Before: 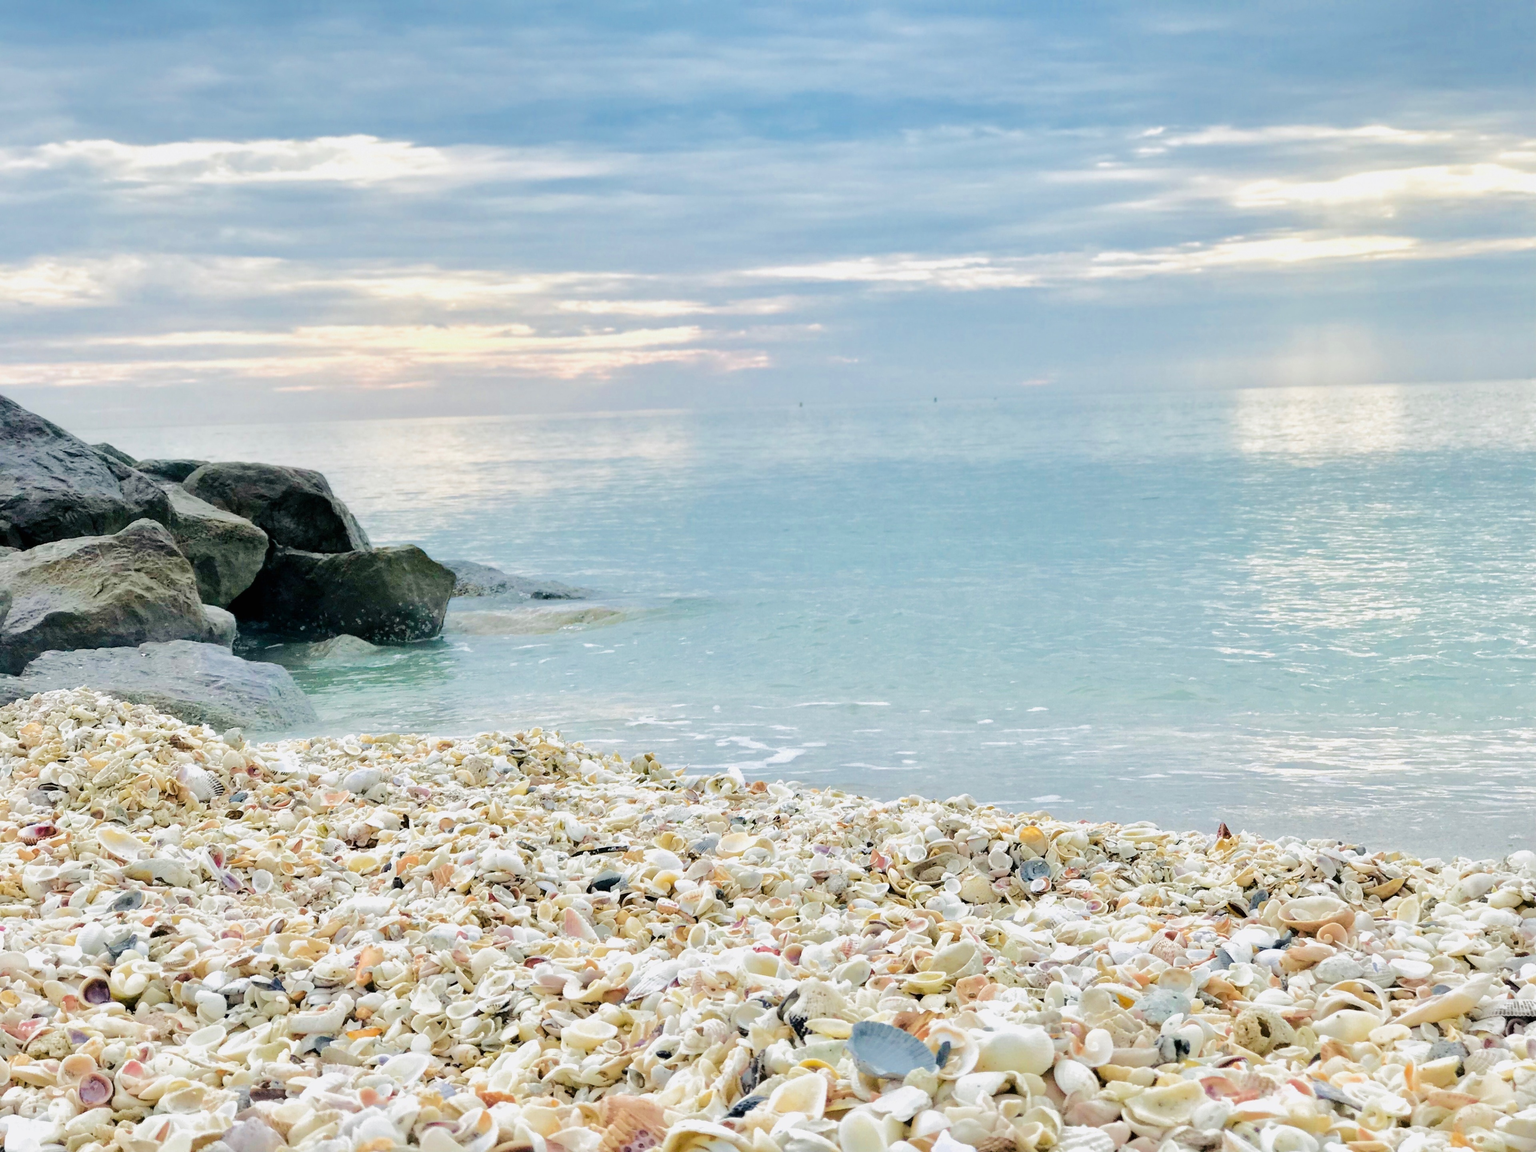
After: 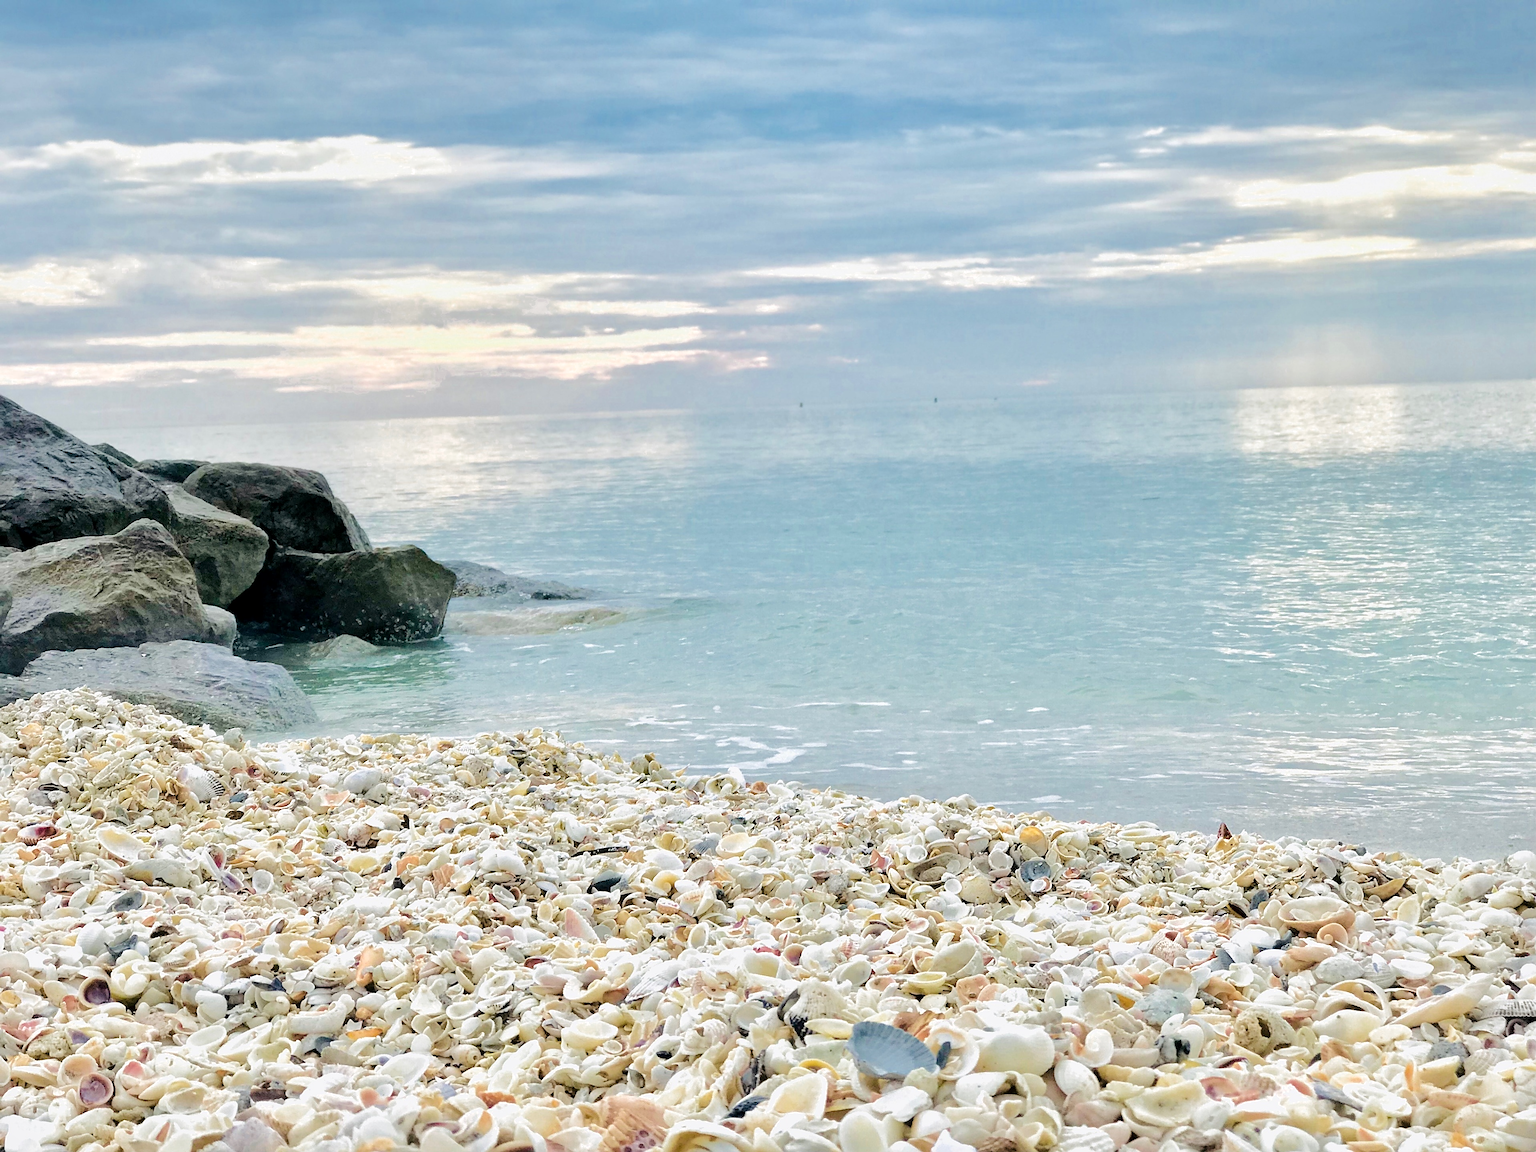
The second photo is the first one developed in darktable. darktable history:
local contrast: mode bilateral grid, contrast 19, coarseness 50, detail 120%, midtone range 0.2
sharpen: on, module defaults
color zones: curves: ch0 [(0, 0.5) (0.143, 0.52) (0.286, 0.5) (0.429, 0.5) (0.571, 0.5) (0.714, 0.5) (0.857, 0.5) (1, 0.5)]; ch1 [(0, 0.489) (0.155, 0.45) (0.286, 0.466) (0.429, 0.5) (0.571, 0.5) (0.714, 0.5) (0.857, 0.5) (1, 0.489)], process mode strong
